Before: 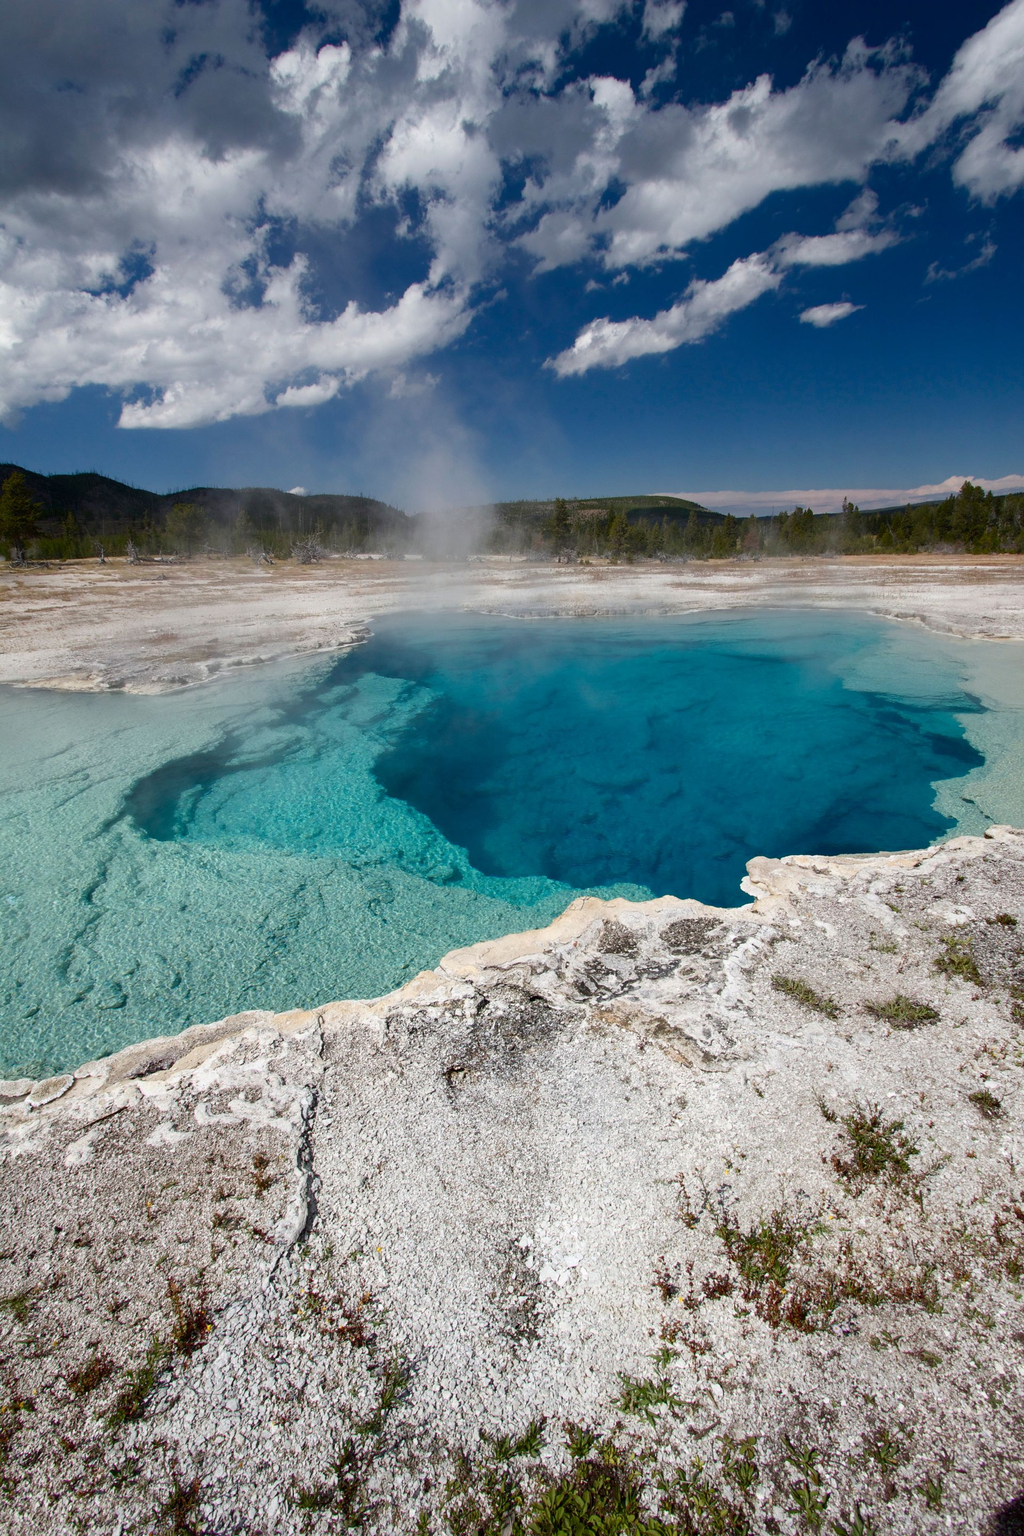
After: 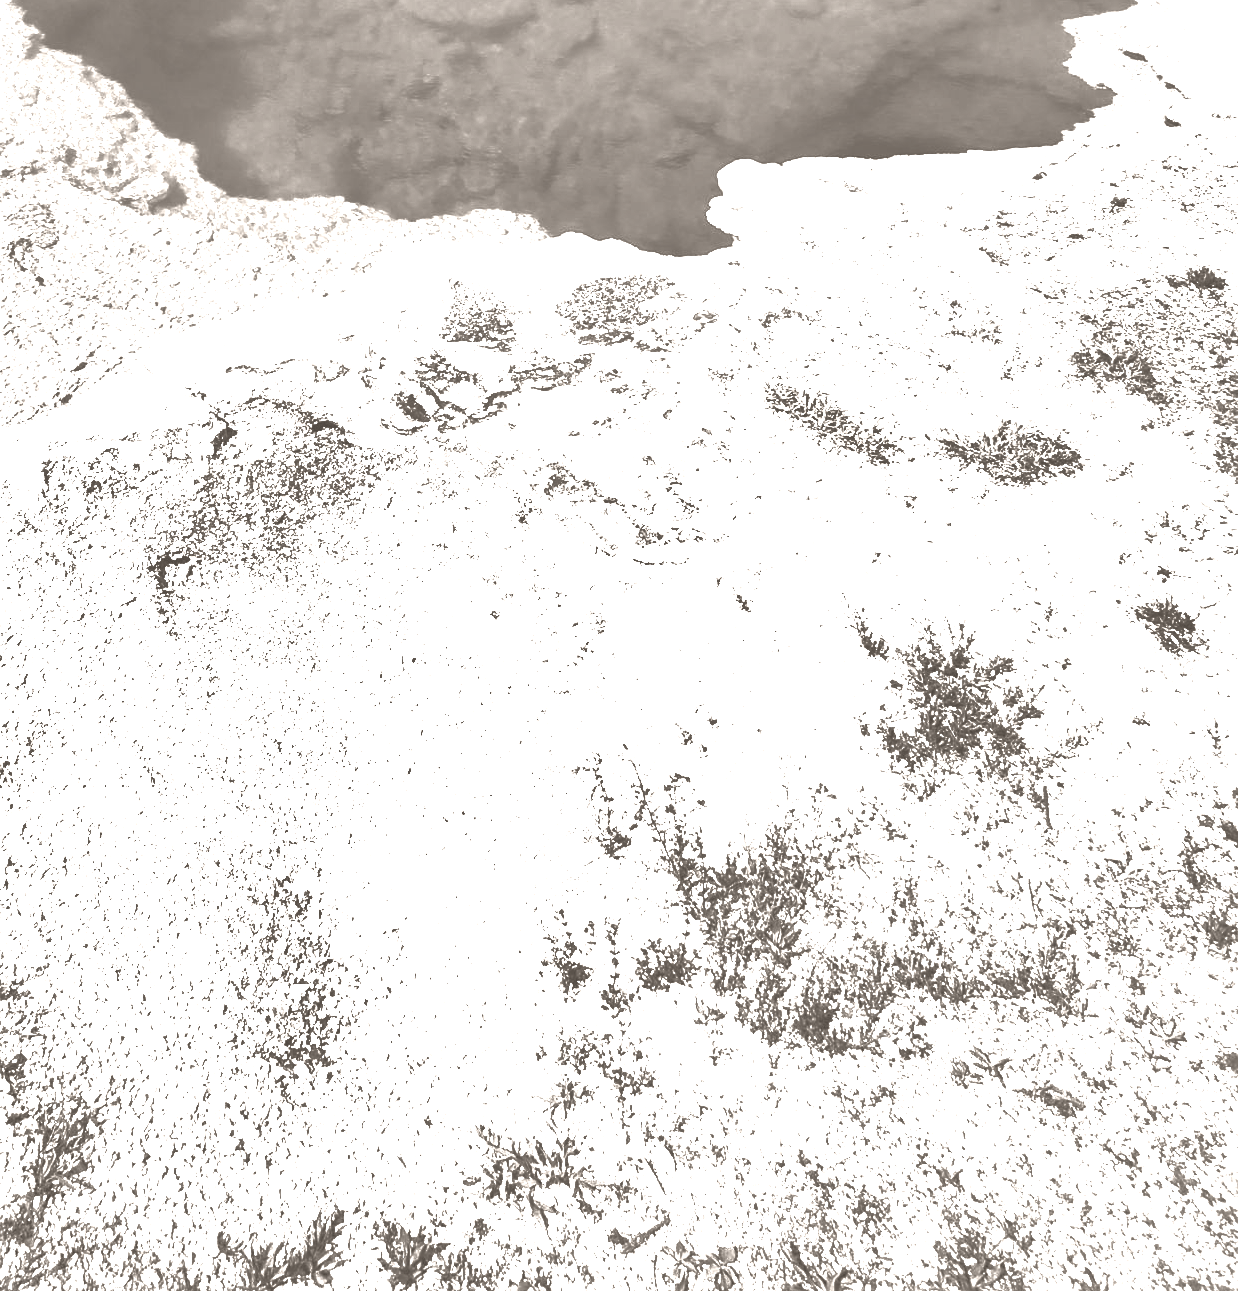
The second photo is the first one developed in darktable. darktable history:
color balance: output saturation 120%
crop and rotate: left 35.509%, top 50.238%, bottom 4.934%
shadows and highlights: low approximation 0.01, soften with gaussian
sharpen: amount 0.2
colorize: hue 34.49°, saturation 35.33%, source mix 100%, lightness 55%, version 1
white balance: red 1.467, blue 0.684
contrast brightness saturation: contrast 0.83, brightness 0.59, saturation 0.59
